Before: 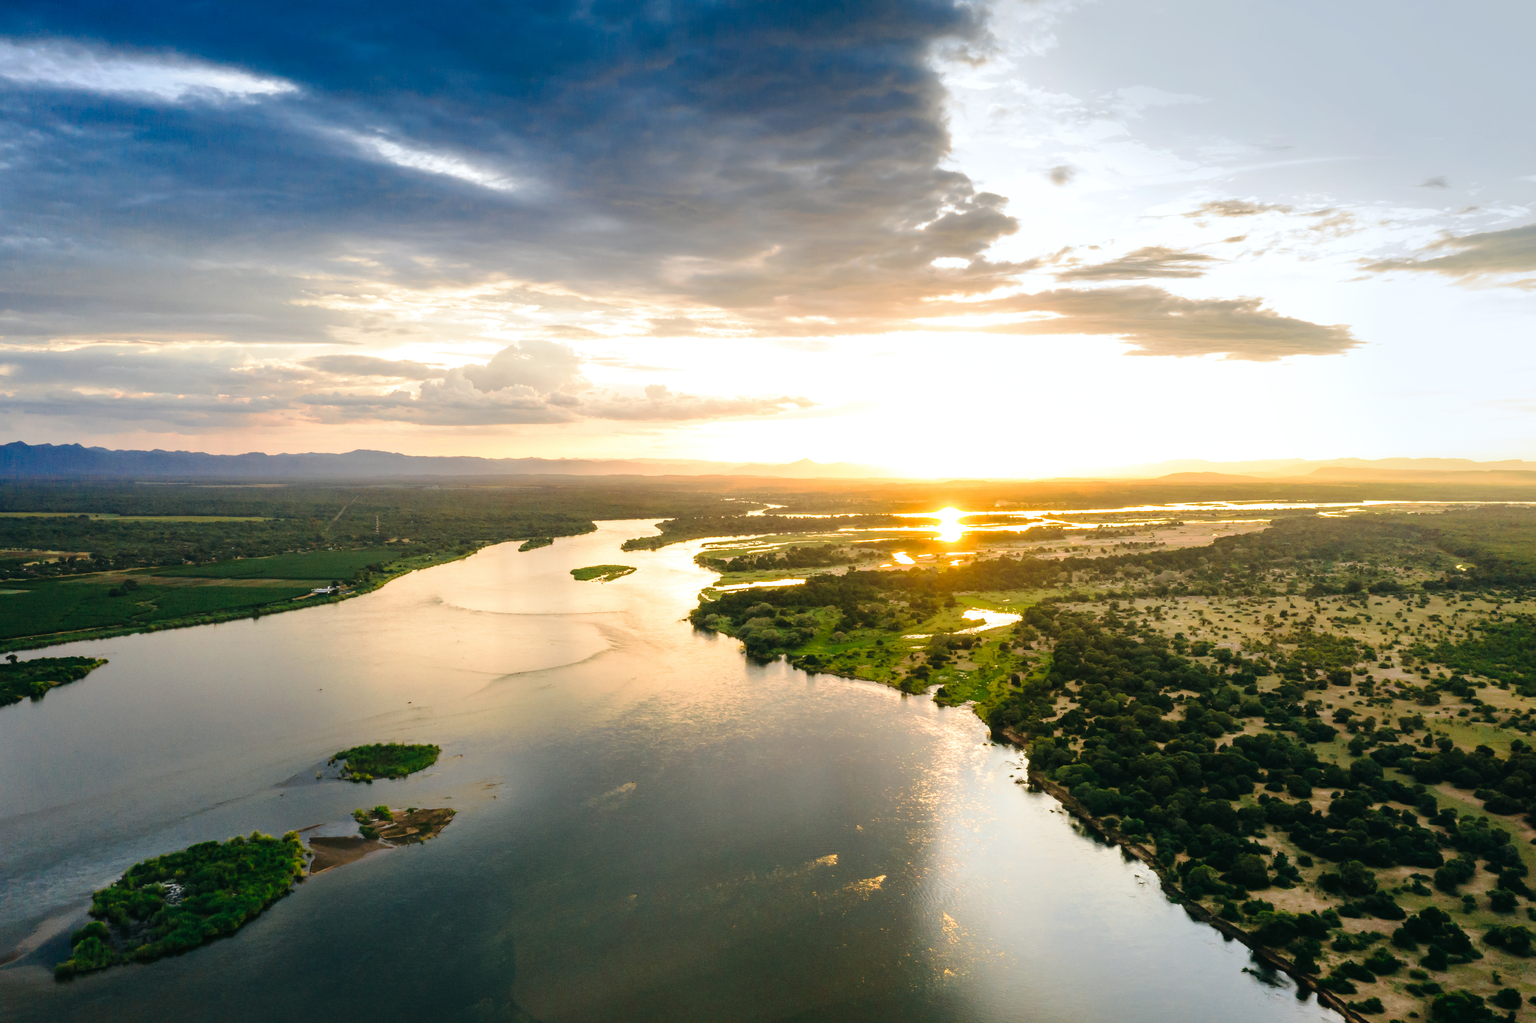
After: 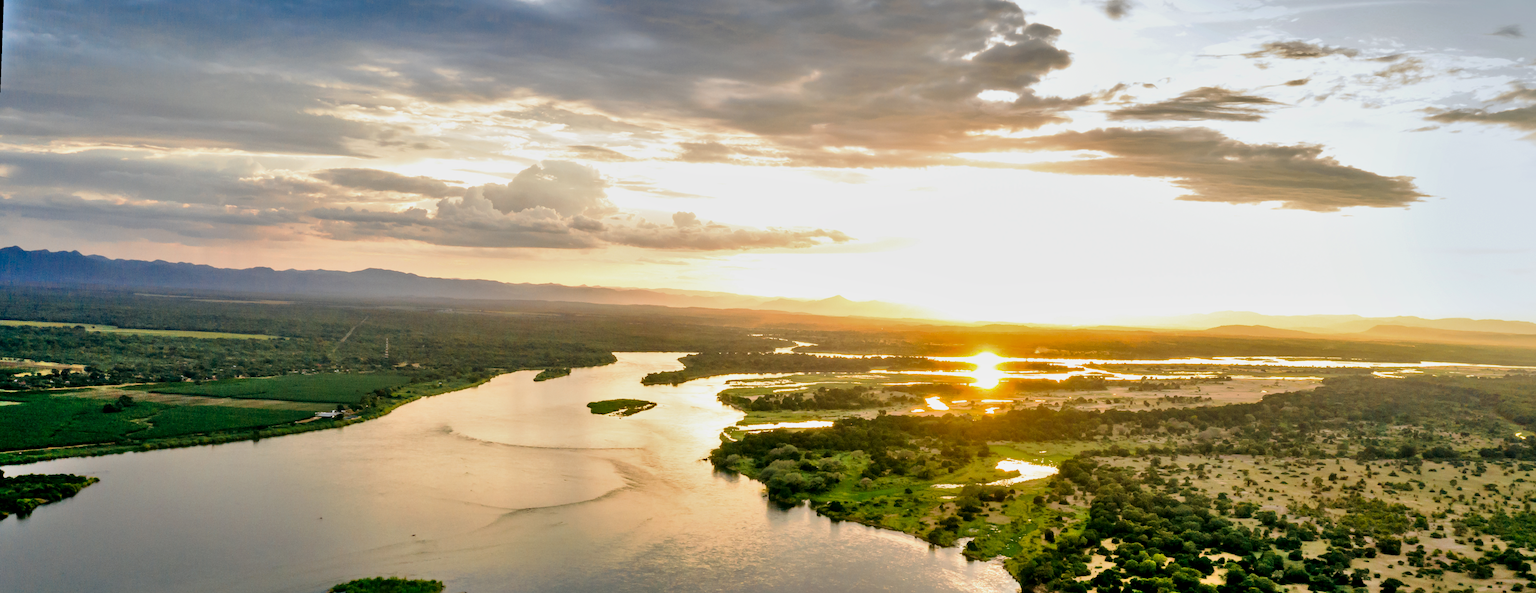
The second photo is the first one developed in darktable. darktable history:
rotate and perspective: rotation 2.17°, automatic cropping off
shadows and highlights: shadows 60, soften with gaussian
exposure: black level correction 0.009, exposure -0.159 EV, compensate highlight preservation false
crop: left 1.744%, top 19.225%, right 5.069%, bottom 28.357%
